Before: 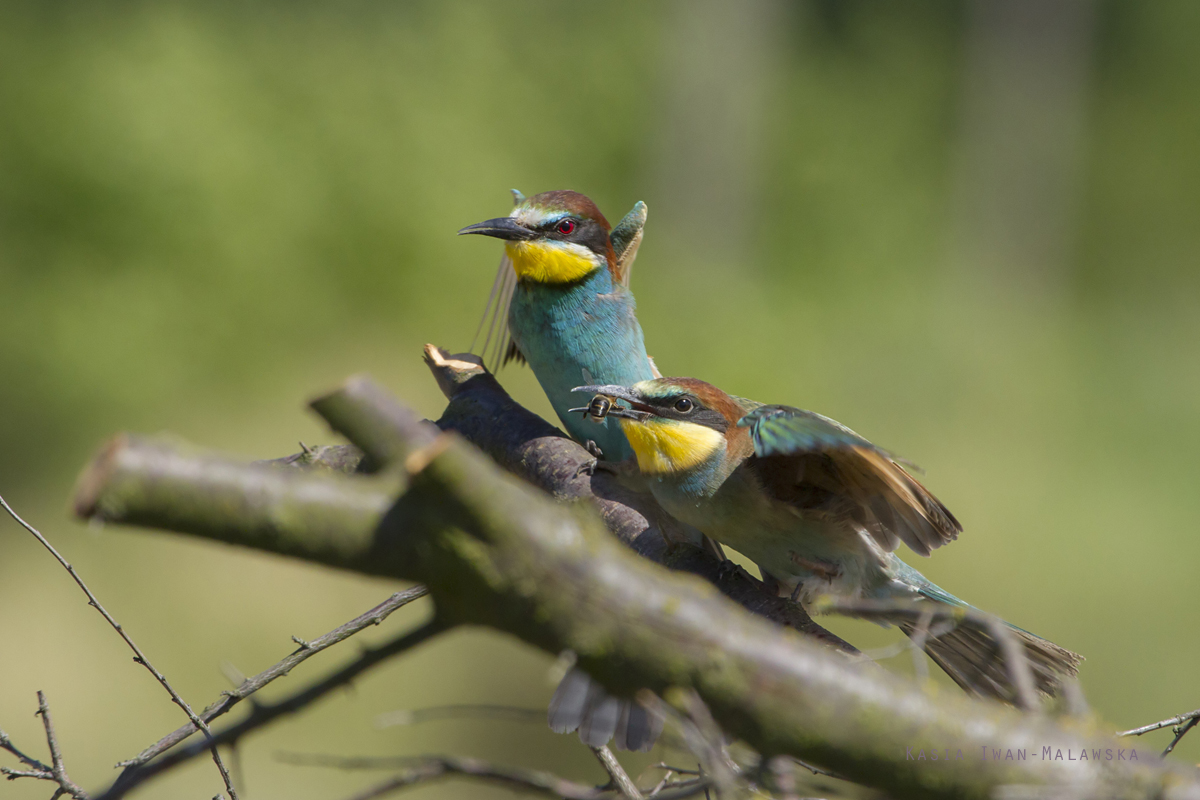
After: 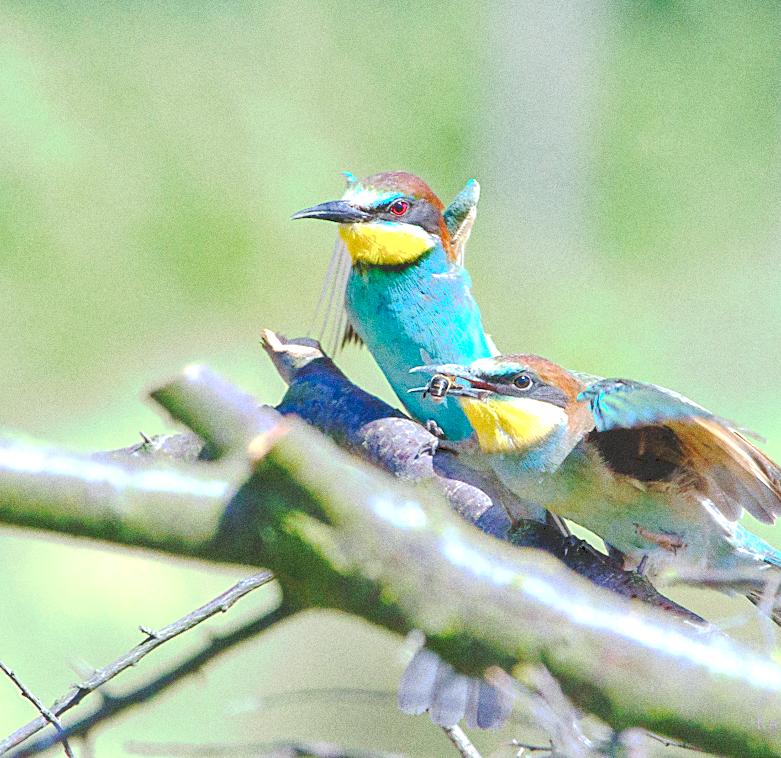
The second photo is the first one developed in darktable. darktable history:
tone equalizer: -7 EV 0.15 EV, -6 EV 0.6 EV, -5 EV 1.15 EV, -4 EV 1.33 EV, -3 EV 1.15 EV, -2 EV 0.6 EV, -1 EV 0.15 EV, mask exposure compensation -0.5 EV
tone curve: curves: ch0 [(0, 0) (0.003, 0.198) (0.011, 0.198) (0.025, 0.198) (0.044, 0.198) (0.069, 0.201) (0.1, 0.202) (0.136, 0.207) (0.177, 0.212) (0.224, 0.222) (0.277, 0.27) (0.335, 0.332) (0.399, 0.422) (0.468, 0.542) (0.543, 0.626) (0.623, 0.698) (0.709, 0.764) (0.801, 0.82) (0.898, 0.863) (1, 1)], preserve colors none
exposure: black level correction 0, exposure 1.3 EV, compensate exposure bias true, compensate highlight preservation false
color calibration: illuminant custom, x 0.39, y 0.392, temperature 3856.94 K
sharpen: on, module defaults
grain: coarseness 0.09 ISO, strength 40%
rotate and perspective: rotation -2°, crop left 0.022, crop right 0.978, crop top 0.049, crop bottom 0.951
crop and rotate: left 12.648%, right 20.685%
